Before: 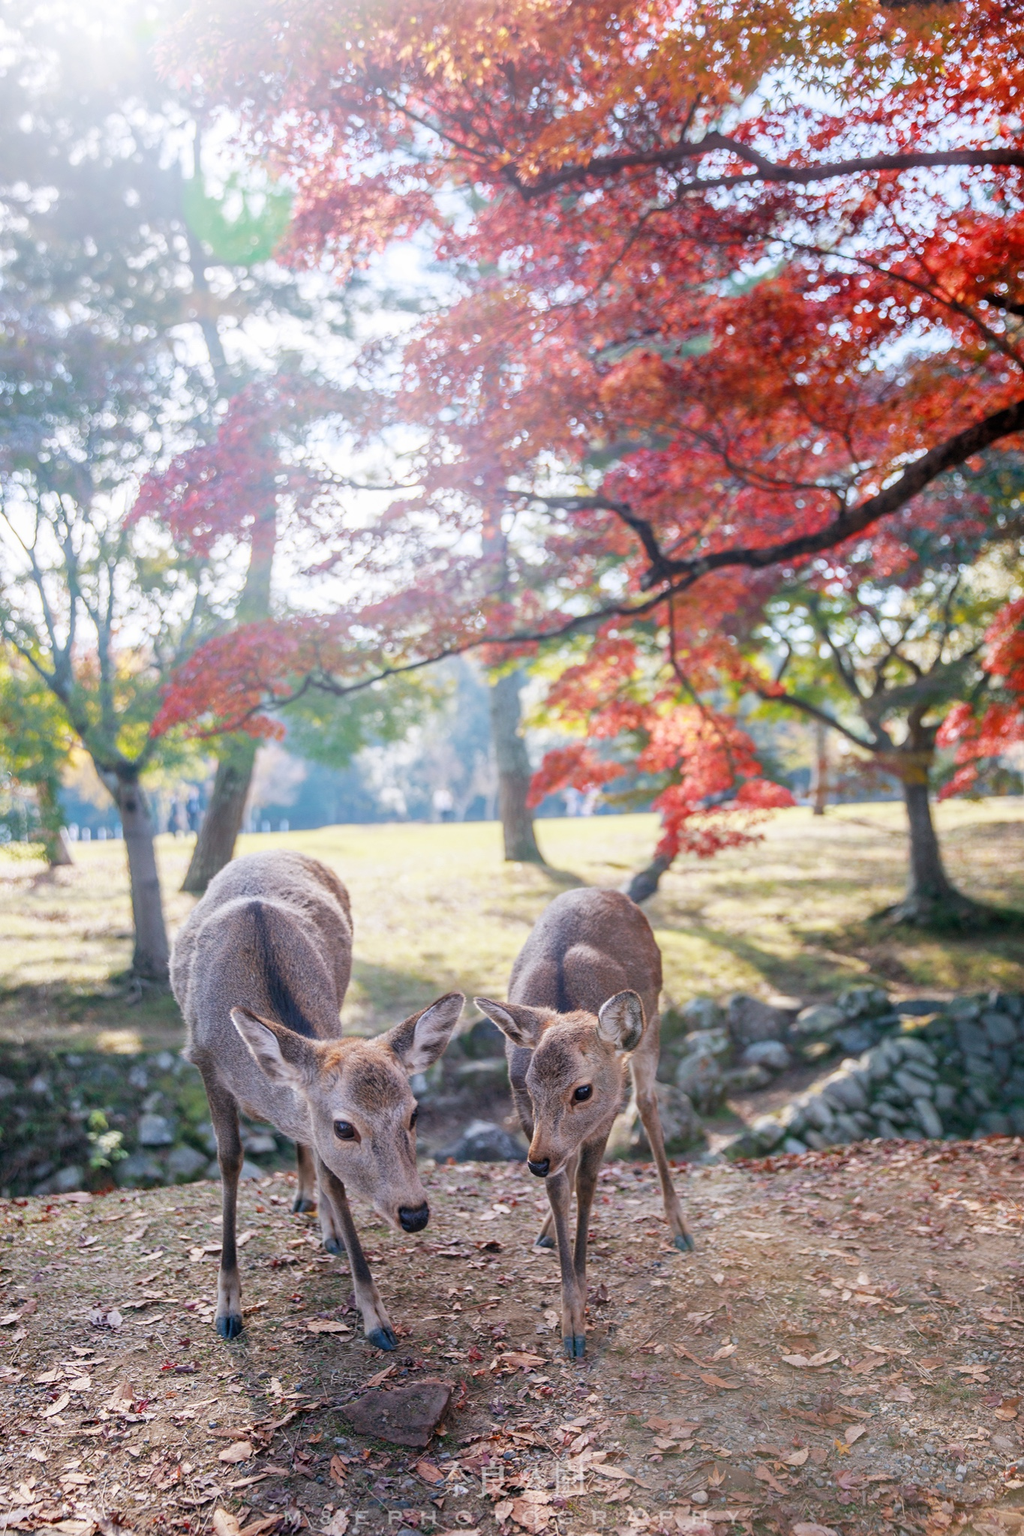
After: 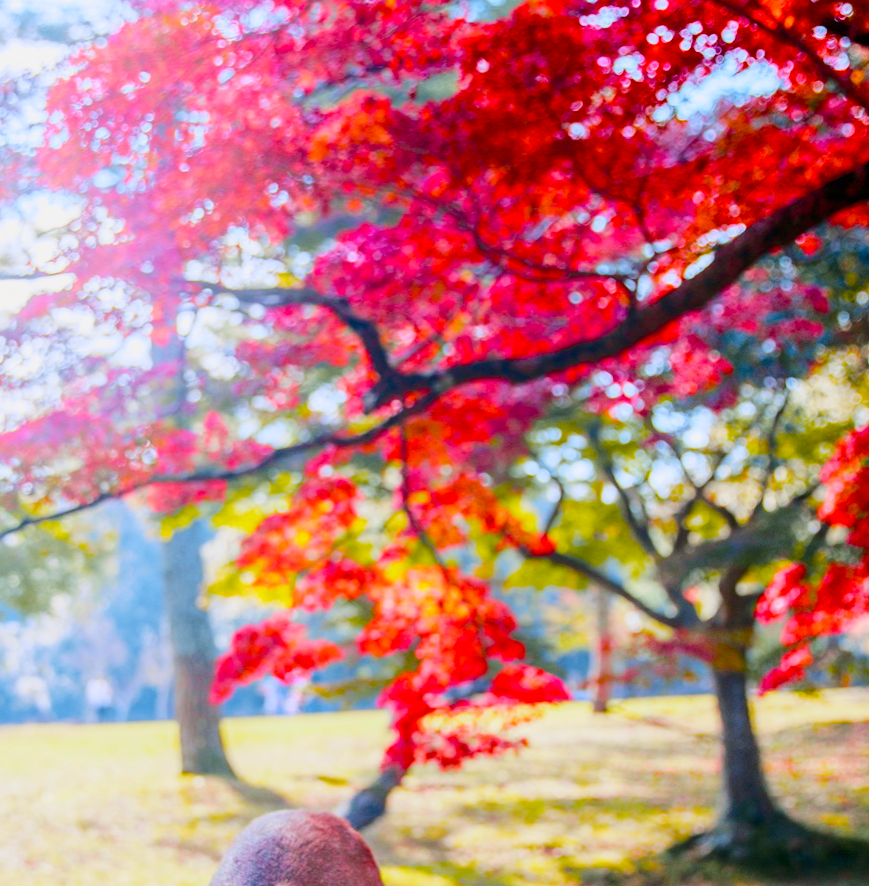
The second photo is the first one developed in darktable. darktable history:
crop: left 36.005%, top 18.293%, right 0.31%, bottom 38.444%
base curve: preserve colors none
tone curve: curves: ch0 [(0, 0) (0.23, 0.189) (0.486, 0.52) (0.822, 0.825) (0.994, 0.955)]; ch1 [(0, 0) (0.226, 0.261) (0.379, 0.442) (0.469, 0.468) (0.495, 0.498) (0.514, 0.509) (0.561, 0.603) (0.59, 0.656) (1, 1)]; ch2 [(0, 0) (0.269, 0.299) (0.459, 0.43) (0.498, 0.5) (0.523, 0.52) (0.586, 0.569) (0.635, 0.617) (0.659, 0.681) (0.718, 0.764) (1, 1)], color space Lab, independent channels, preserve colors none
color balance rgb: linear chroma grading › global chroma 25%, perceptual saturation grading › global saturation 50%
